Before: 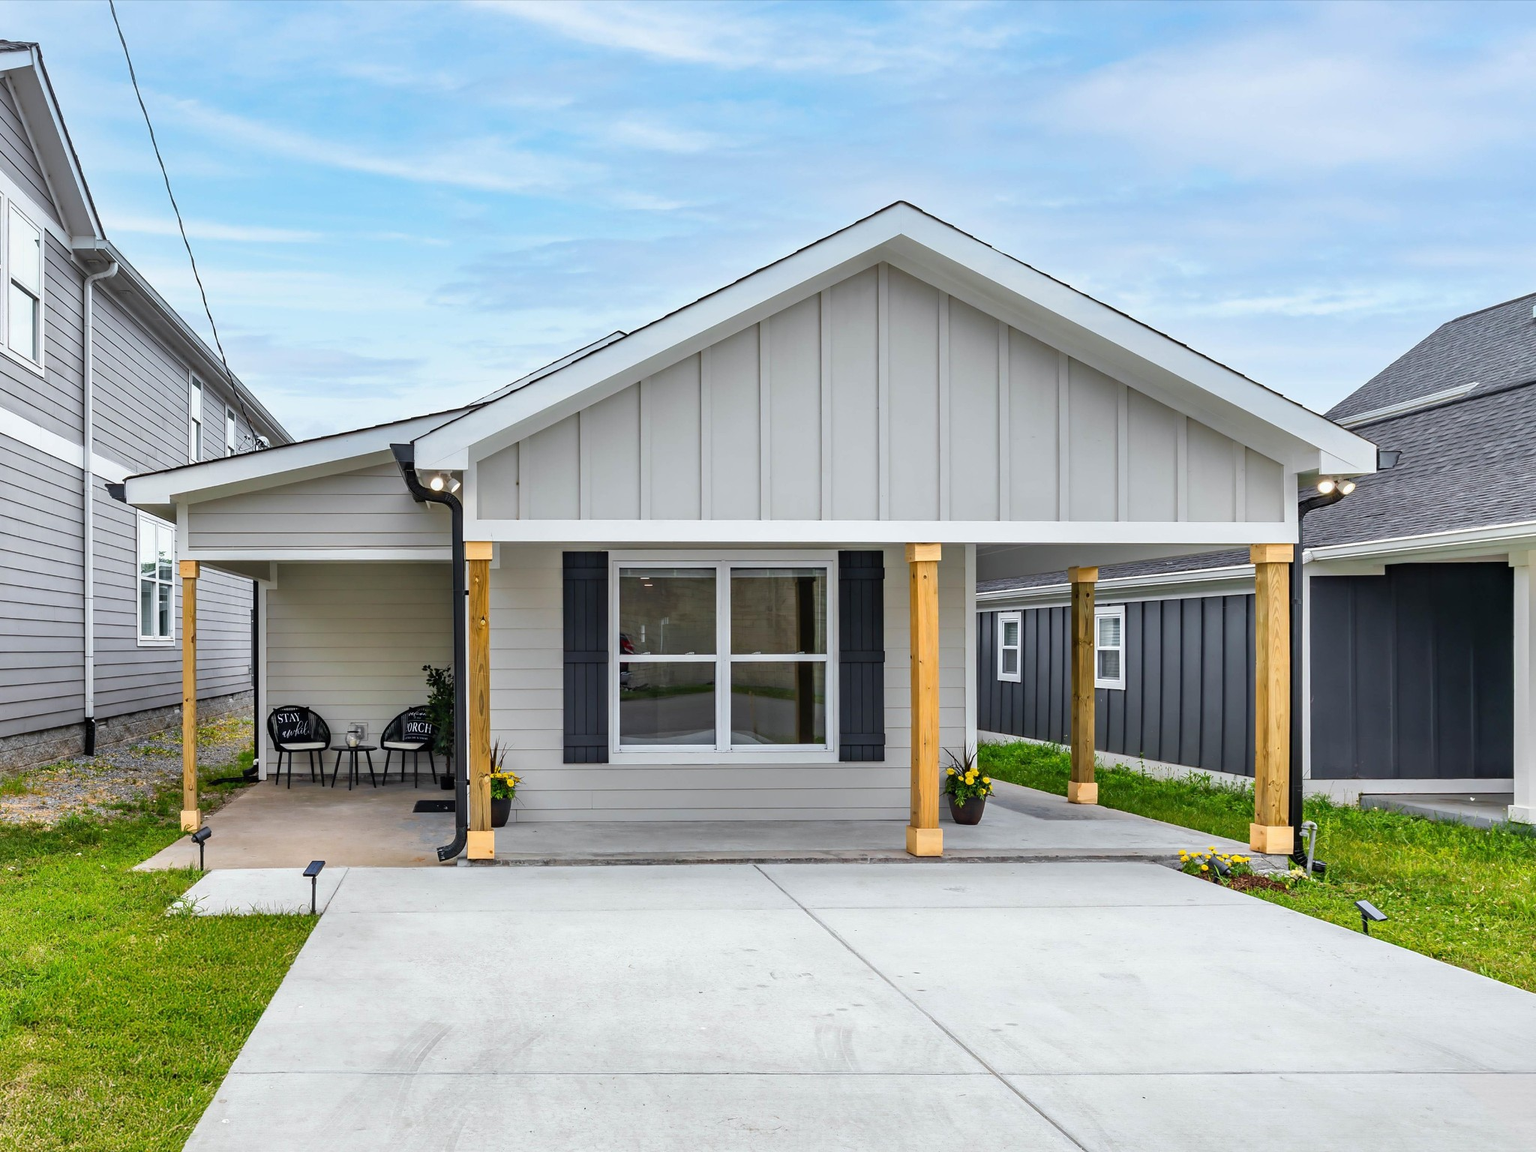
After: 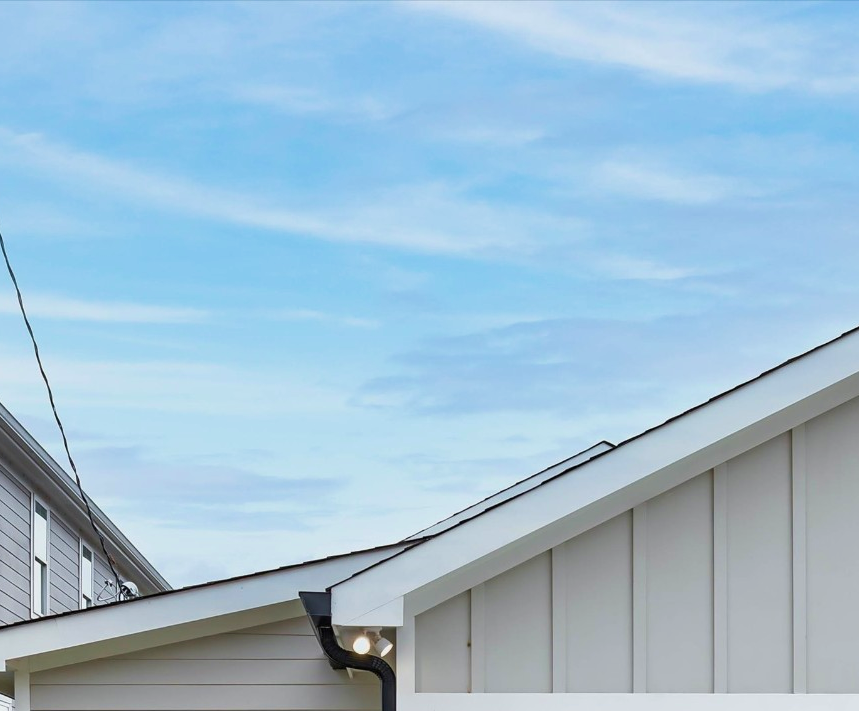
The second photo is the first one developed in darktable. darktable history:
crop and rotate: left 10.817%, top 0.062%, right 47.194%, bottom 53.626%
velvia: on, module defaults
exposure: exposure -0.151 EV, compensate highlight preservation false
